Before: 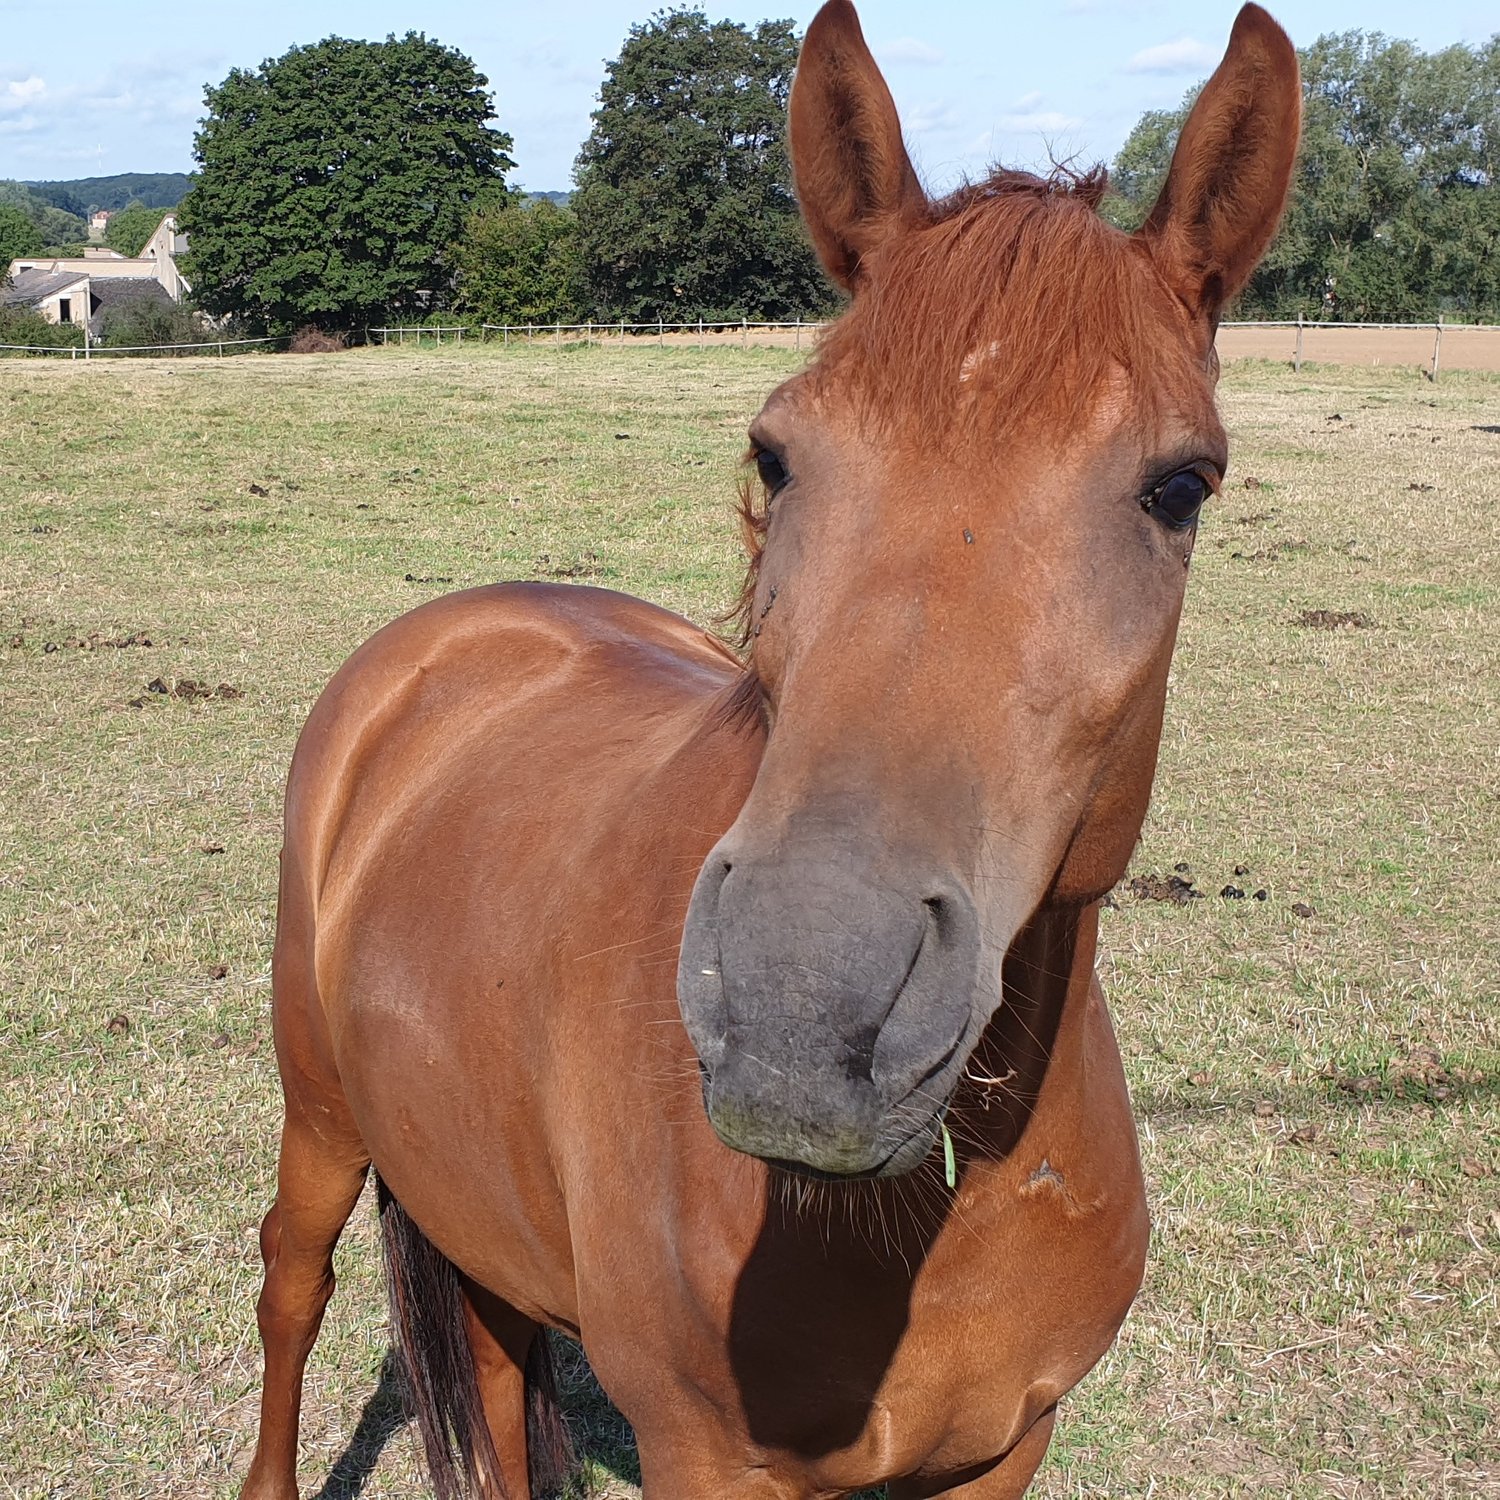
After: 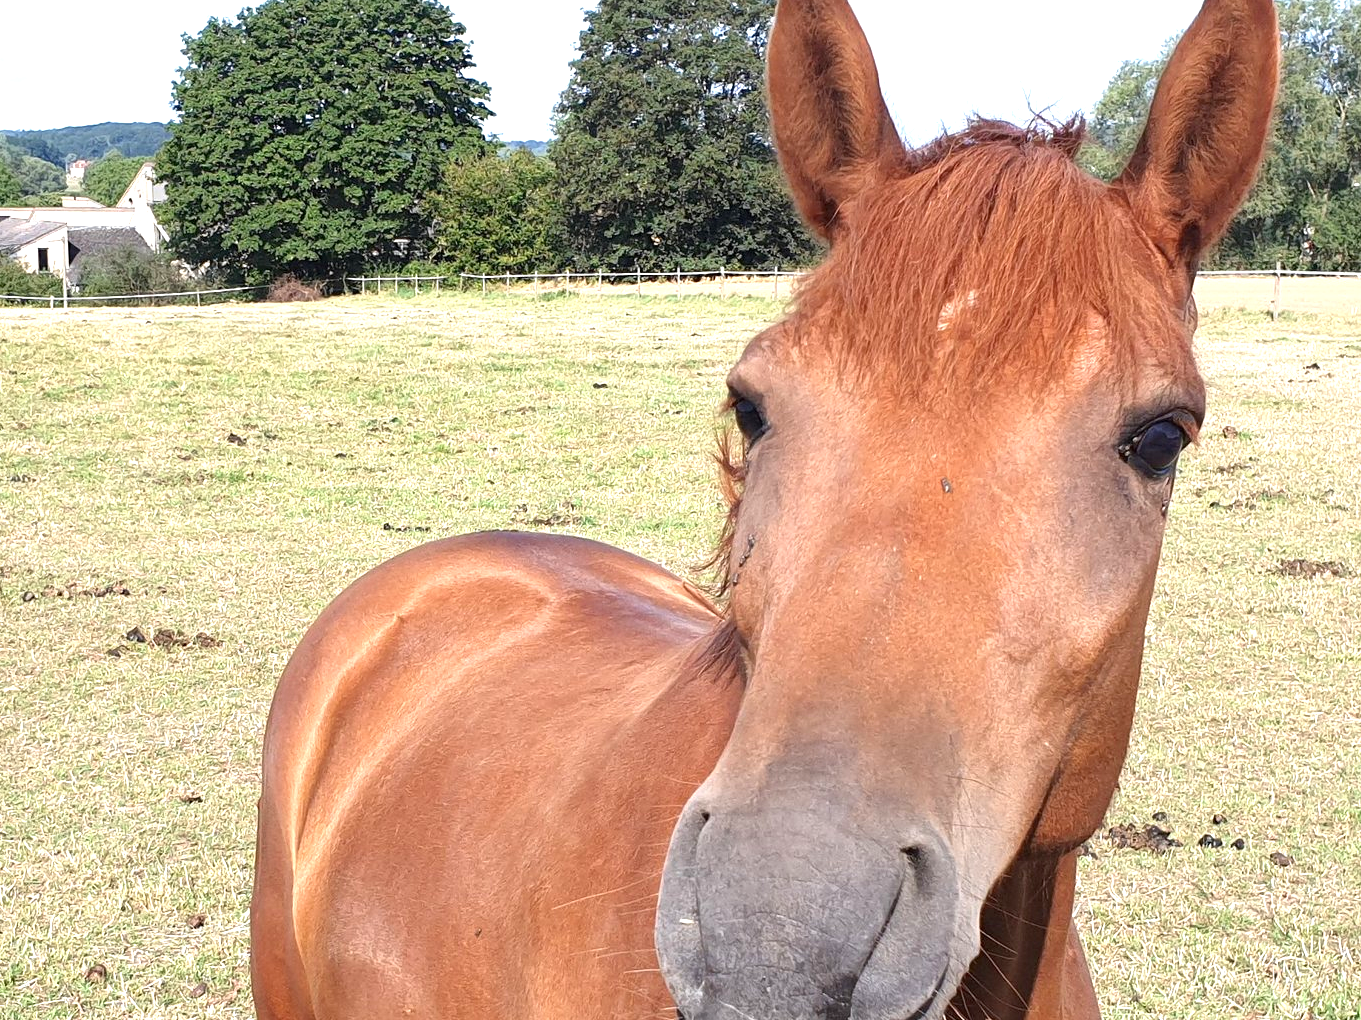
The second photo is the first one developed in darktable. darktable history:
exposure: black level correction 0.001, exposure 0.954 EV, compensate highlight preservation false
crop: left 1.51%, top 3.461%, right 7.753%, bottom 28.506%
